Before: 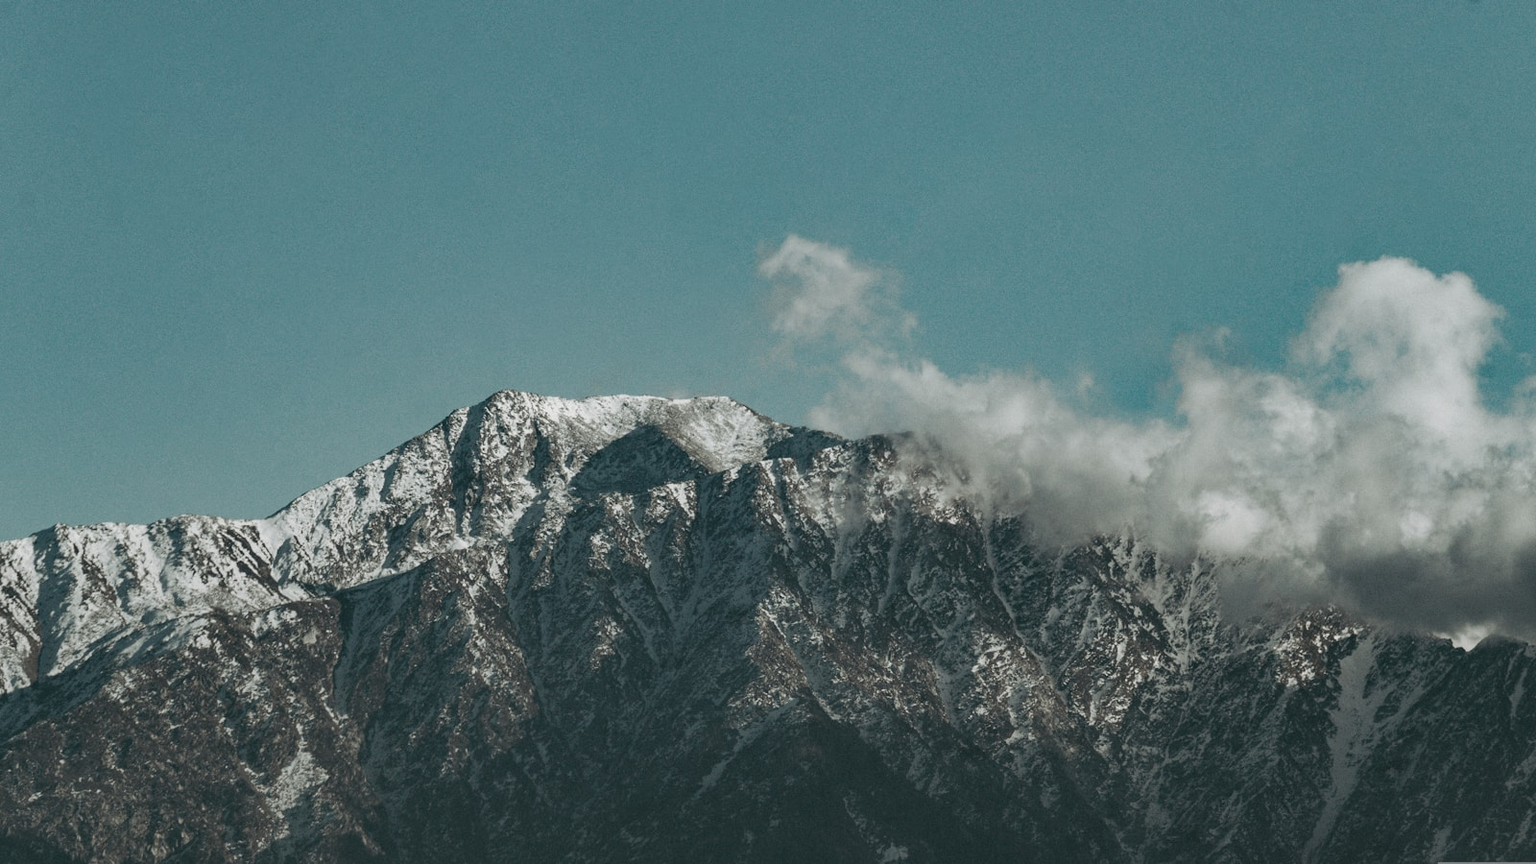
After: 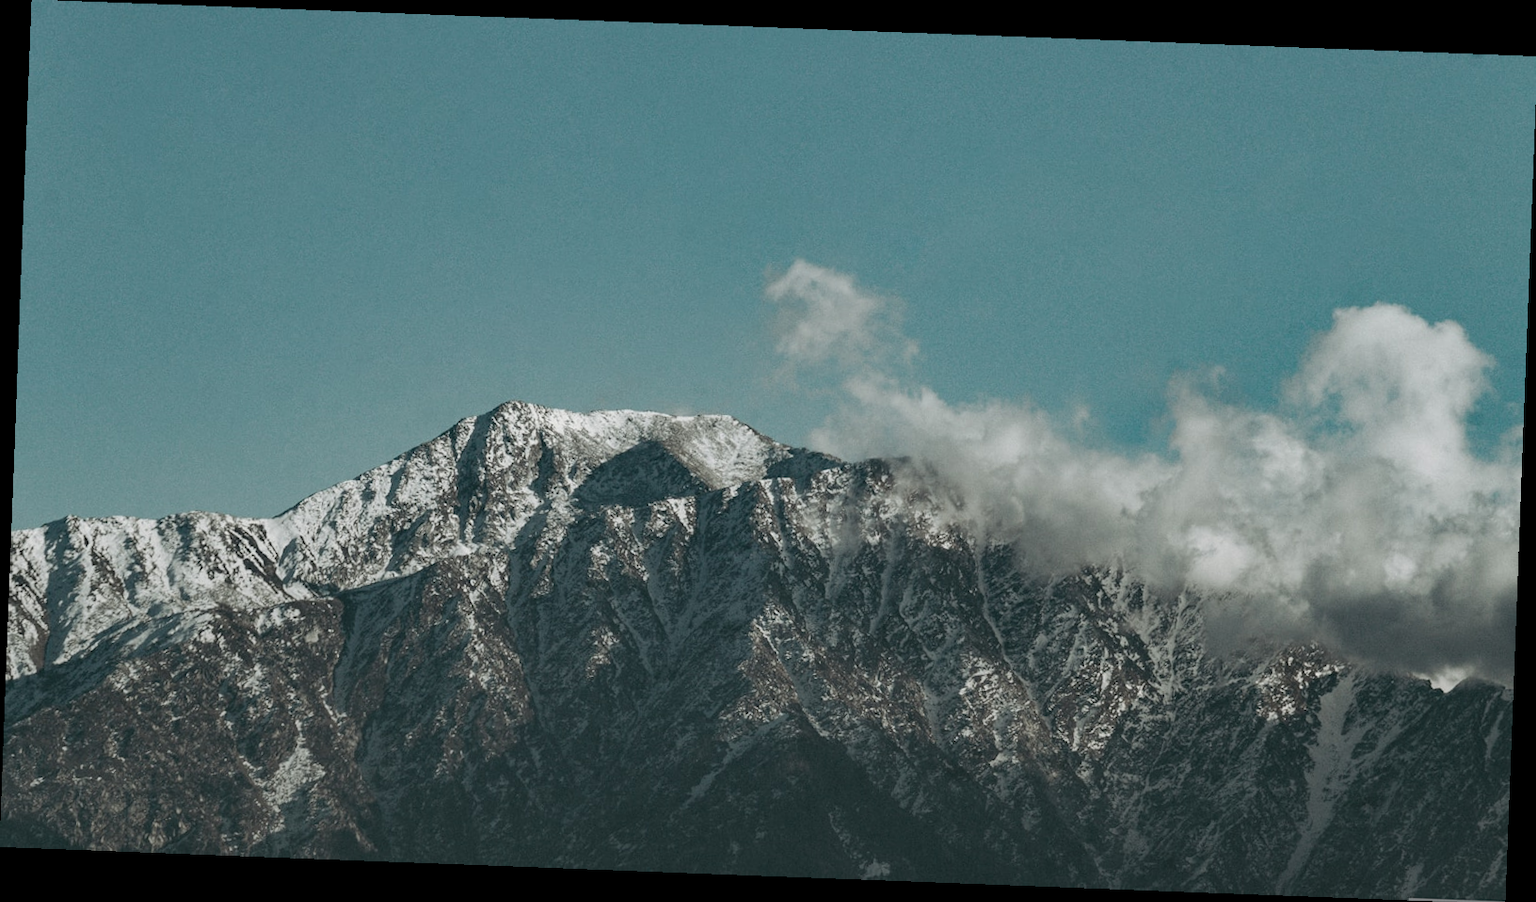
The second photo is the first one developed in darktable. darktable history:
rotate and perspective: rotation 2.17°, automatic cropping off
